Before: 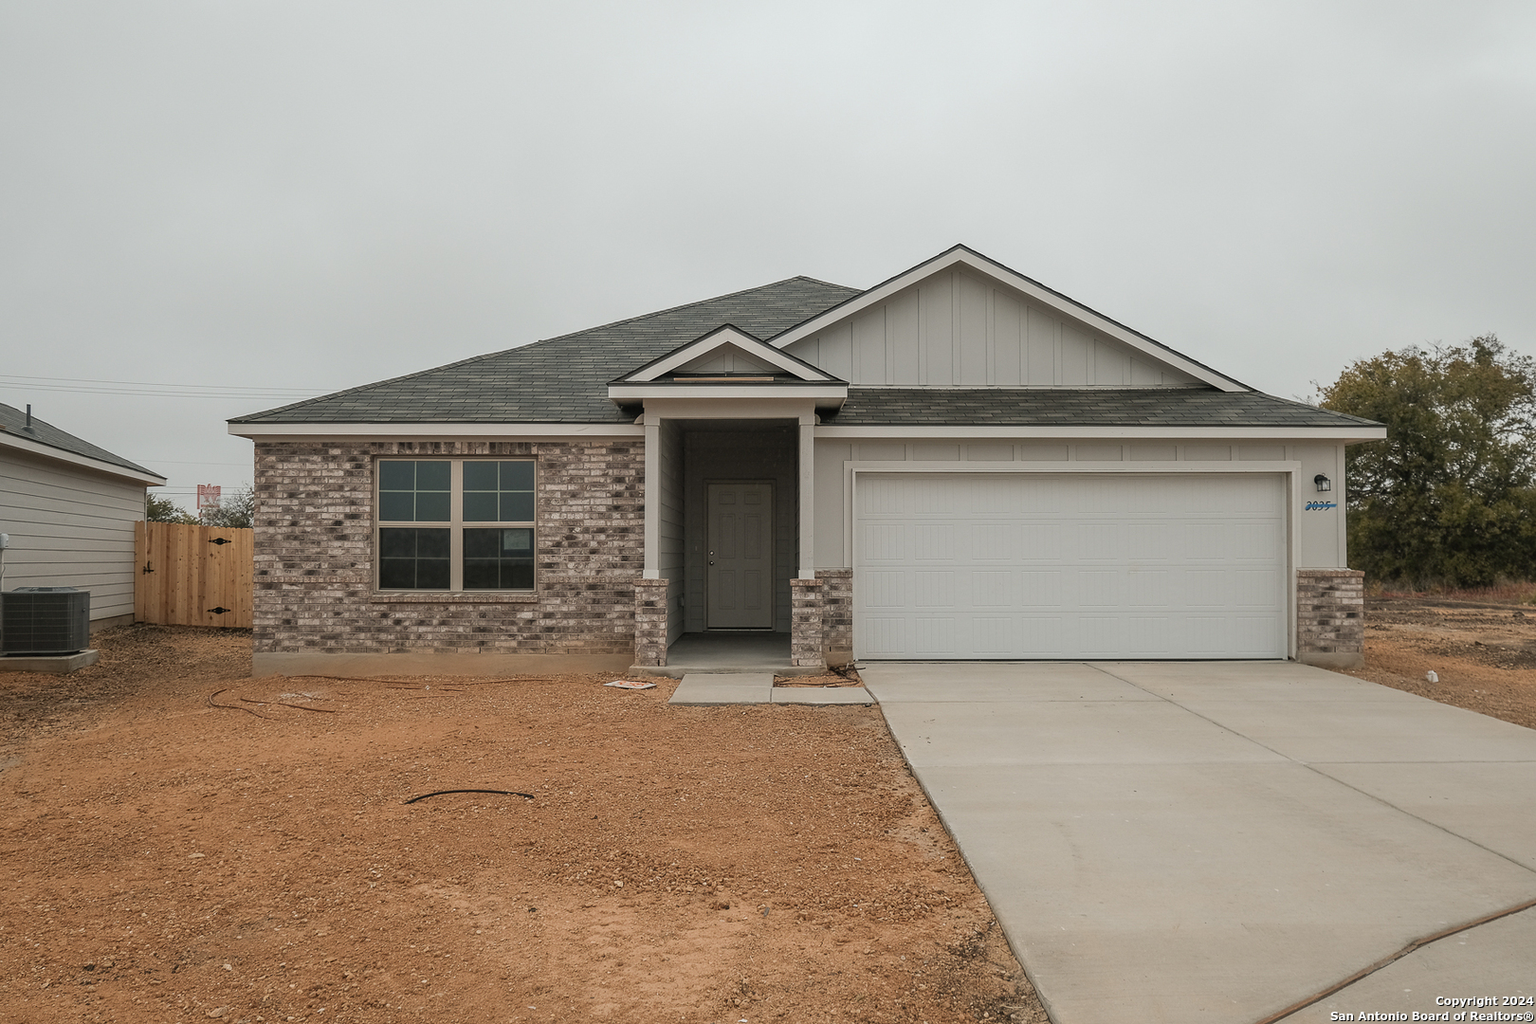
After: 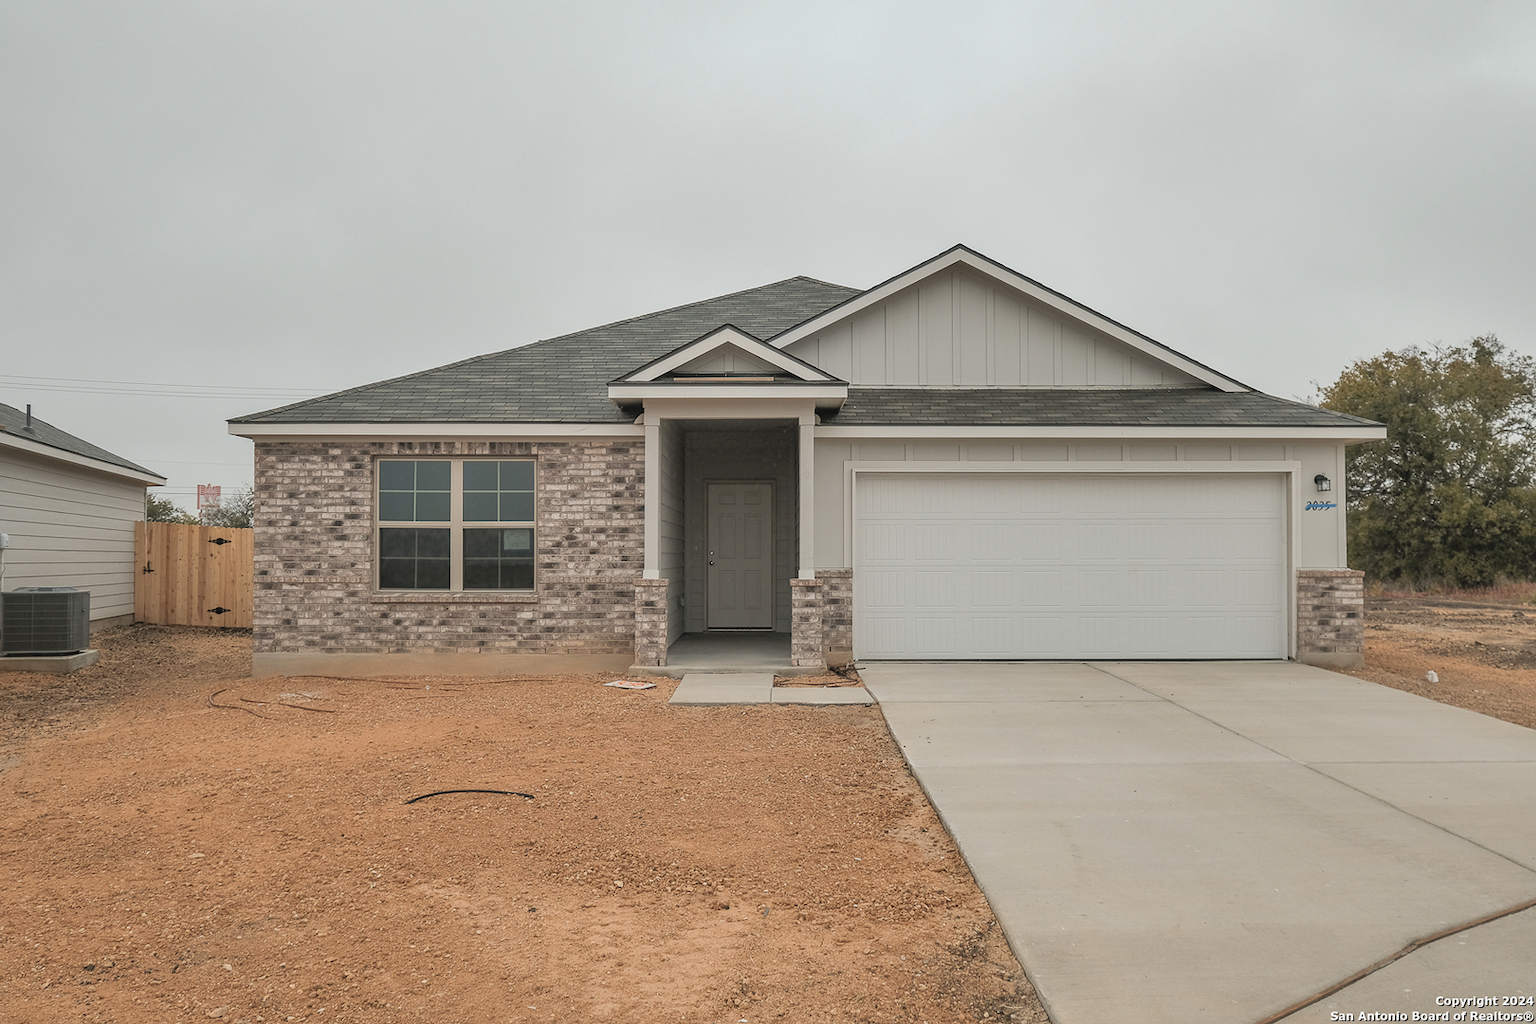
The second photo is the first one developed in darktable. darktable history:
contrast brightness saturation: brightness 0.15
shadows and highlights: low approximation 0.01, soften with gaussian
